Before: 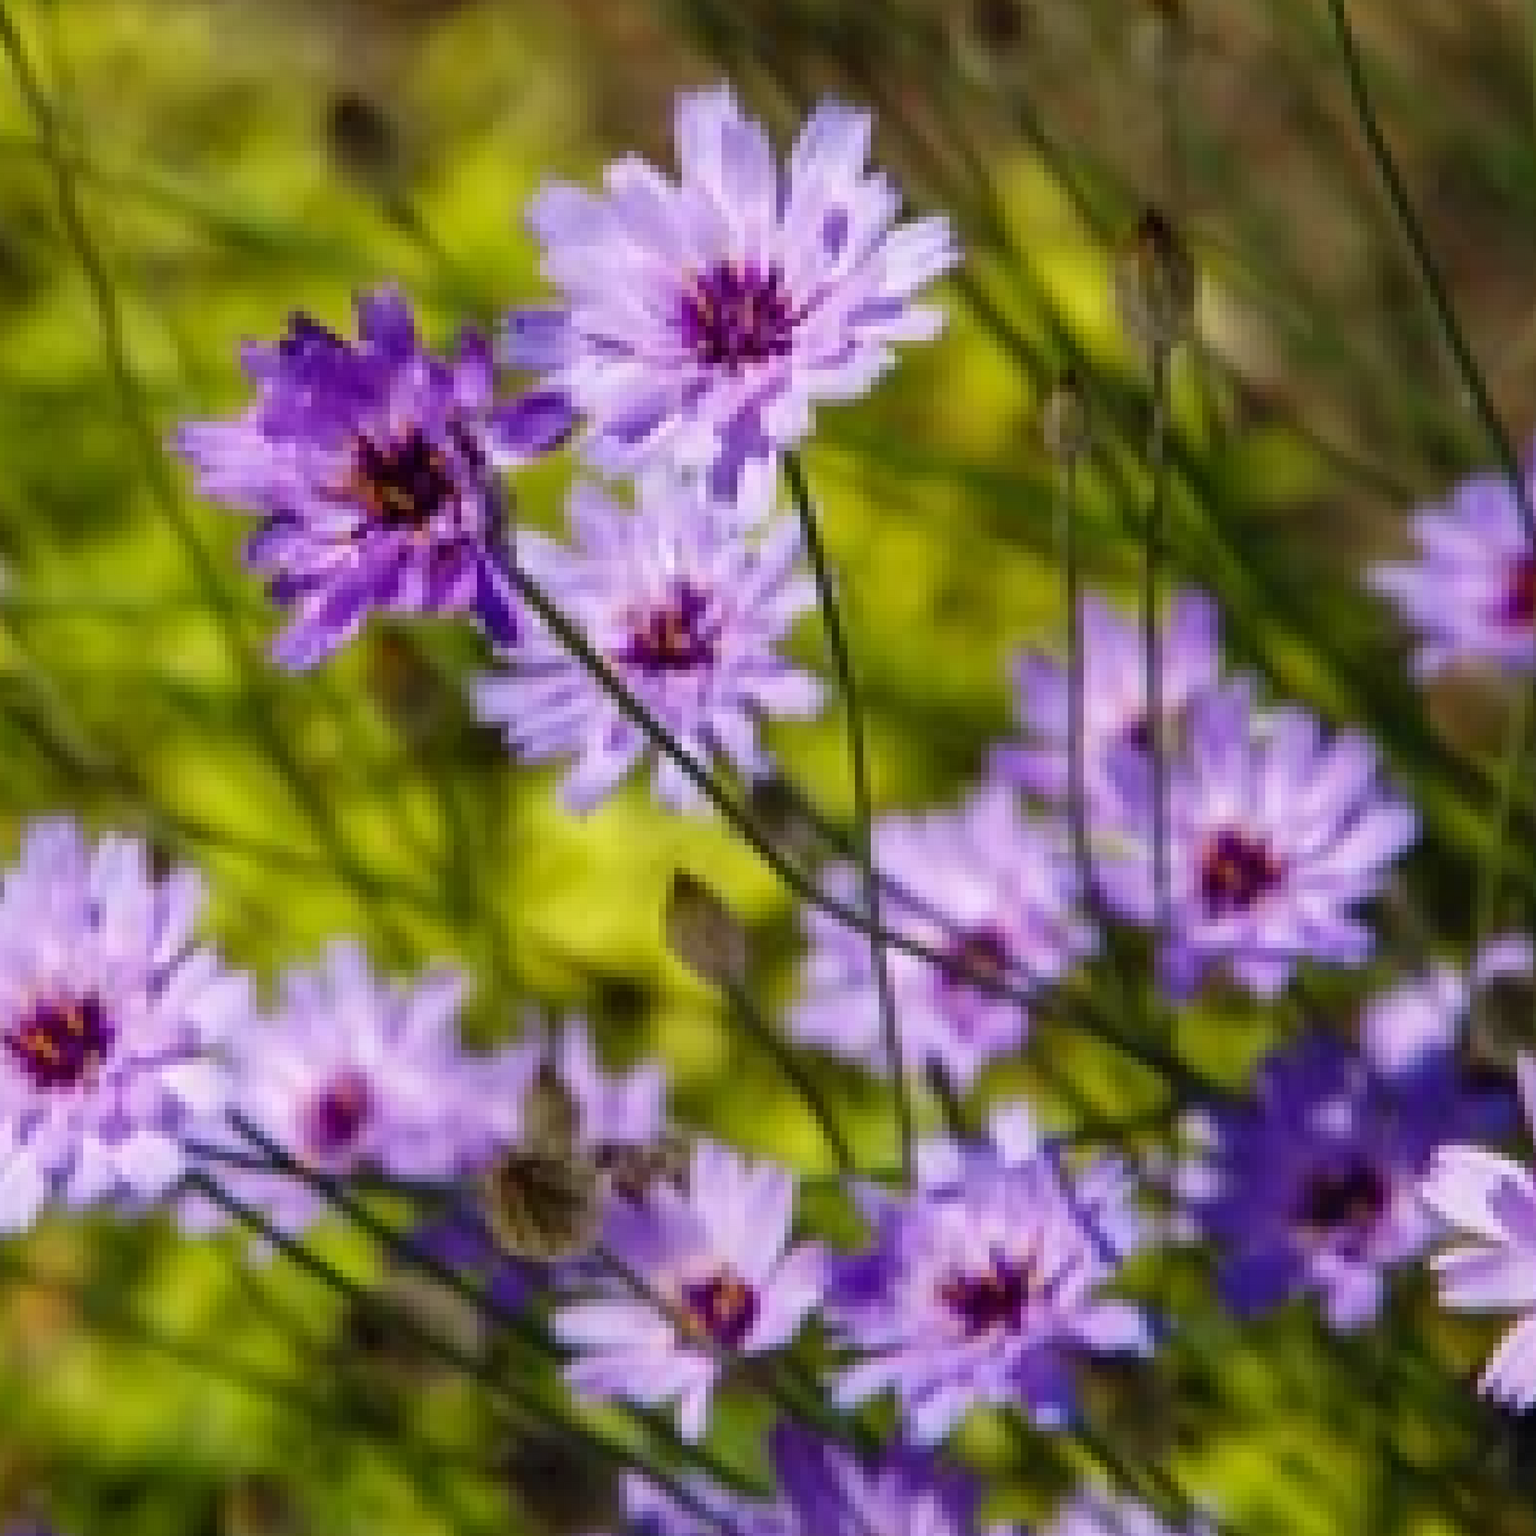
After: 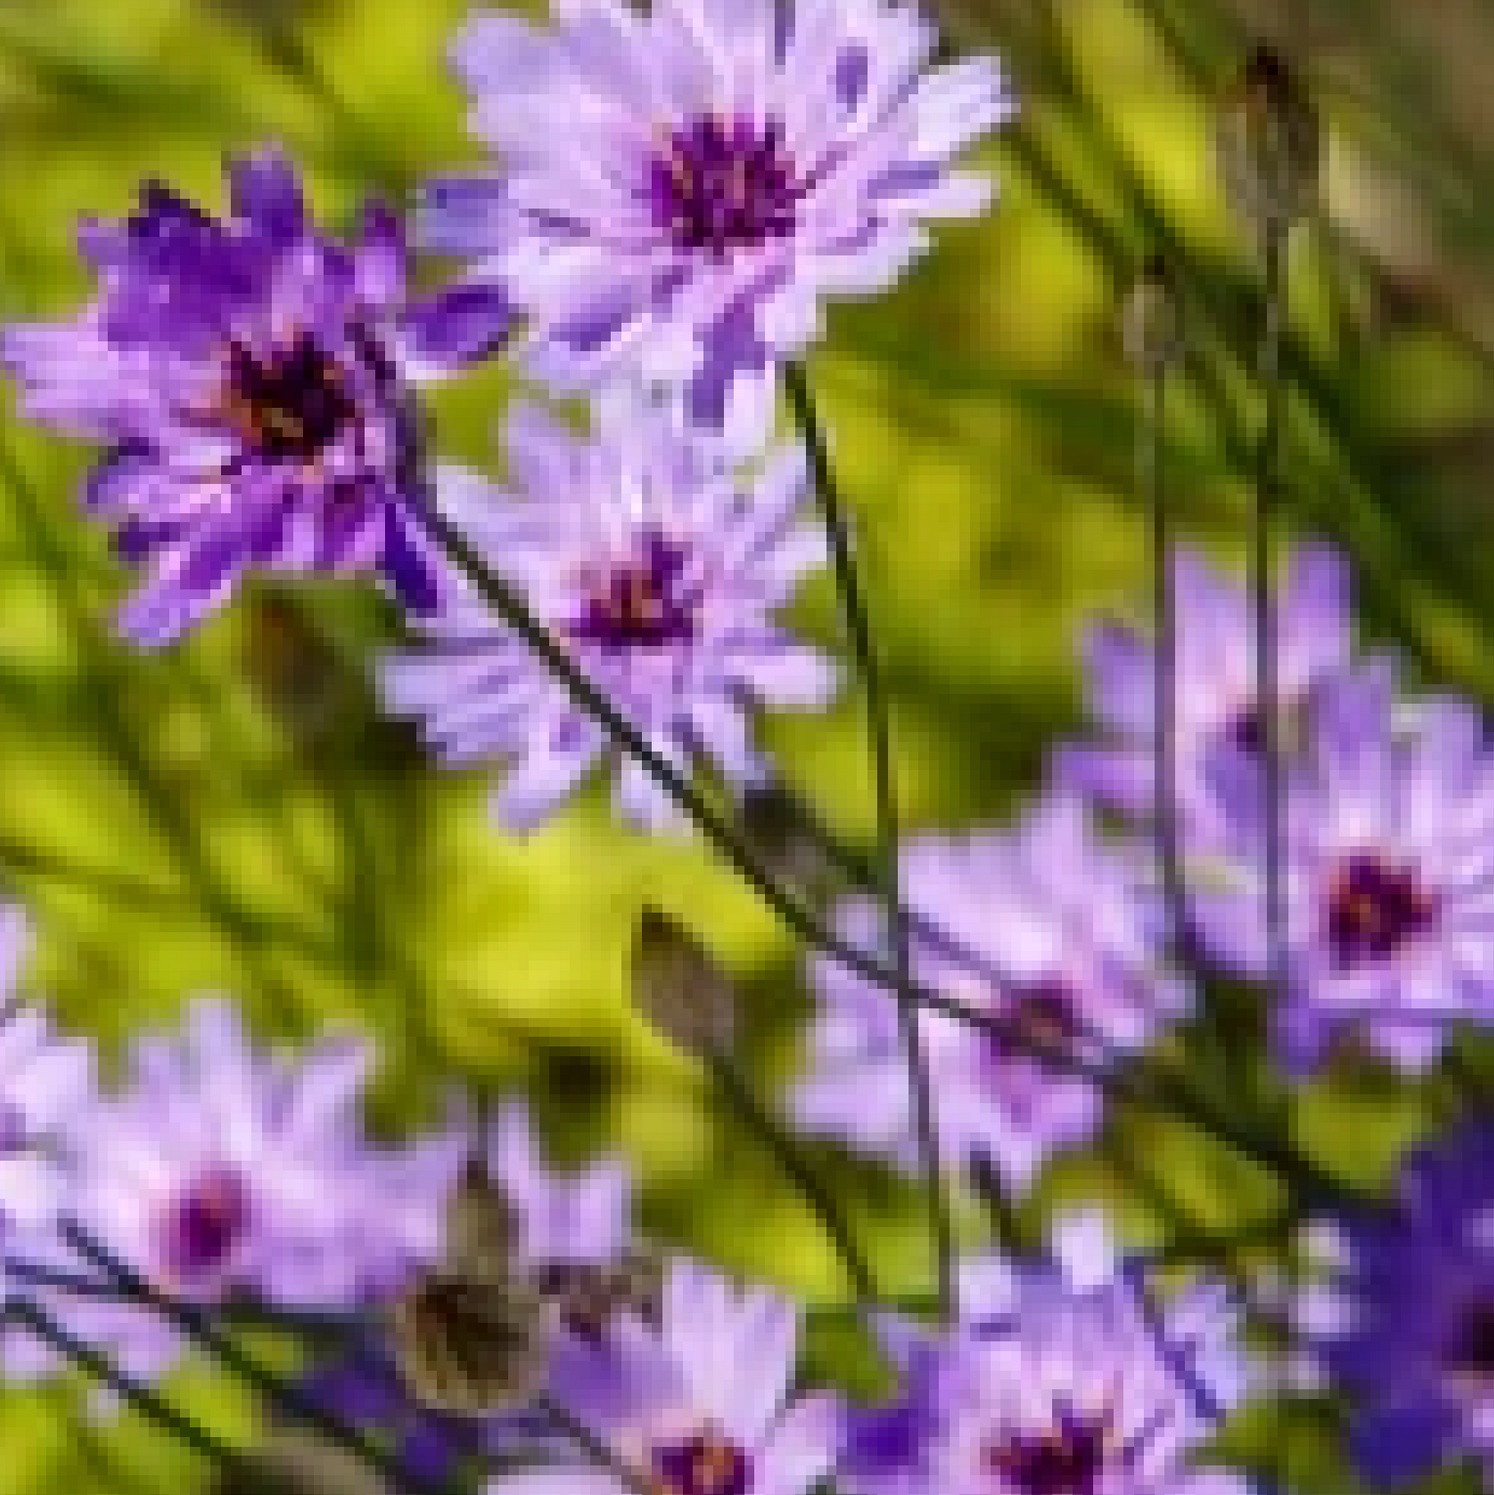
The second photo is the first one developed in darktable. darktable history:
local contrast: mode bilateral grid, contrast 20, coarseness 50, detail 120%, midtone range 0.2
crop and rotate: left 11.831%, top 11.346%, right 13.429%, bottom 13.899%
